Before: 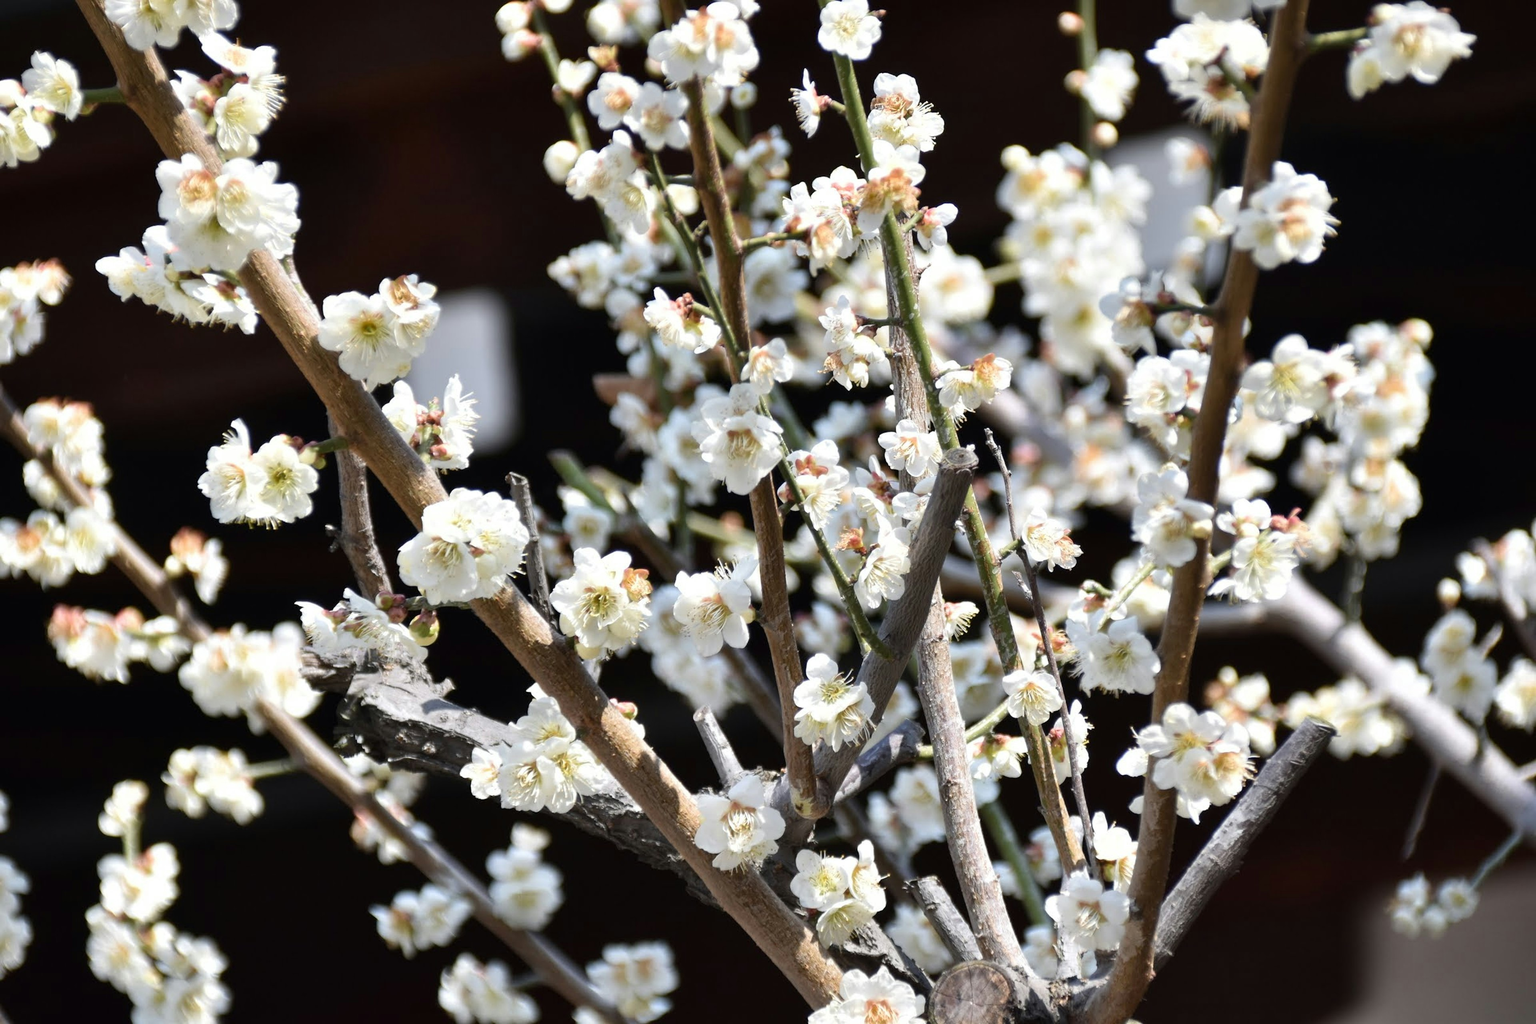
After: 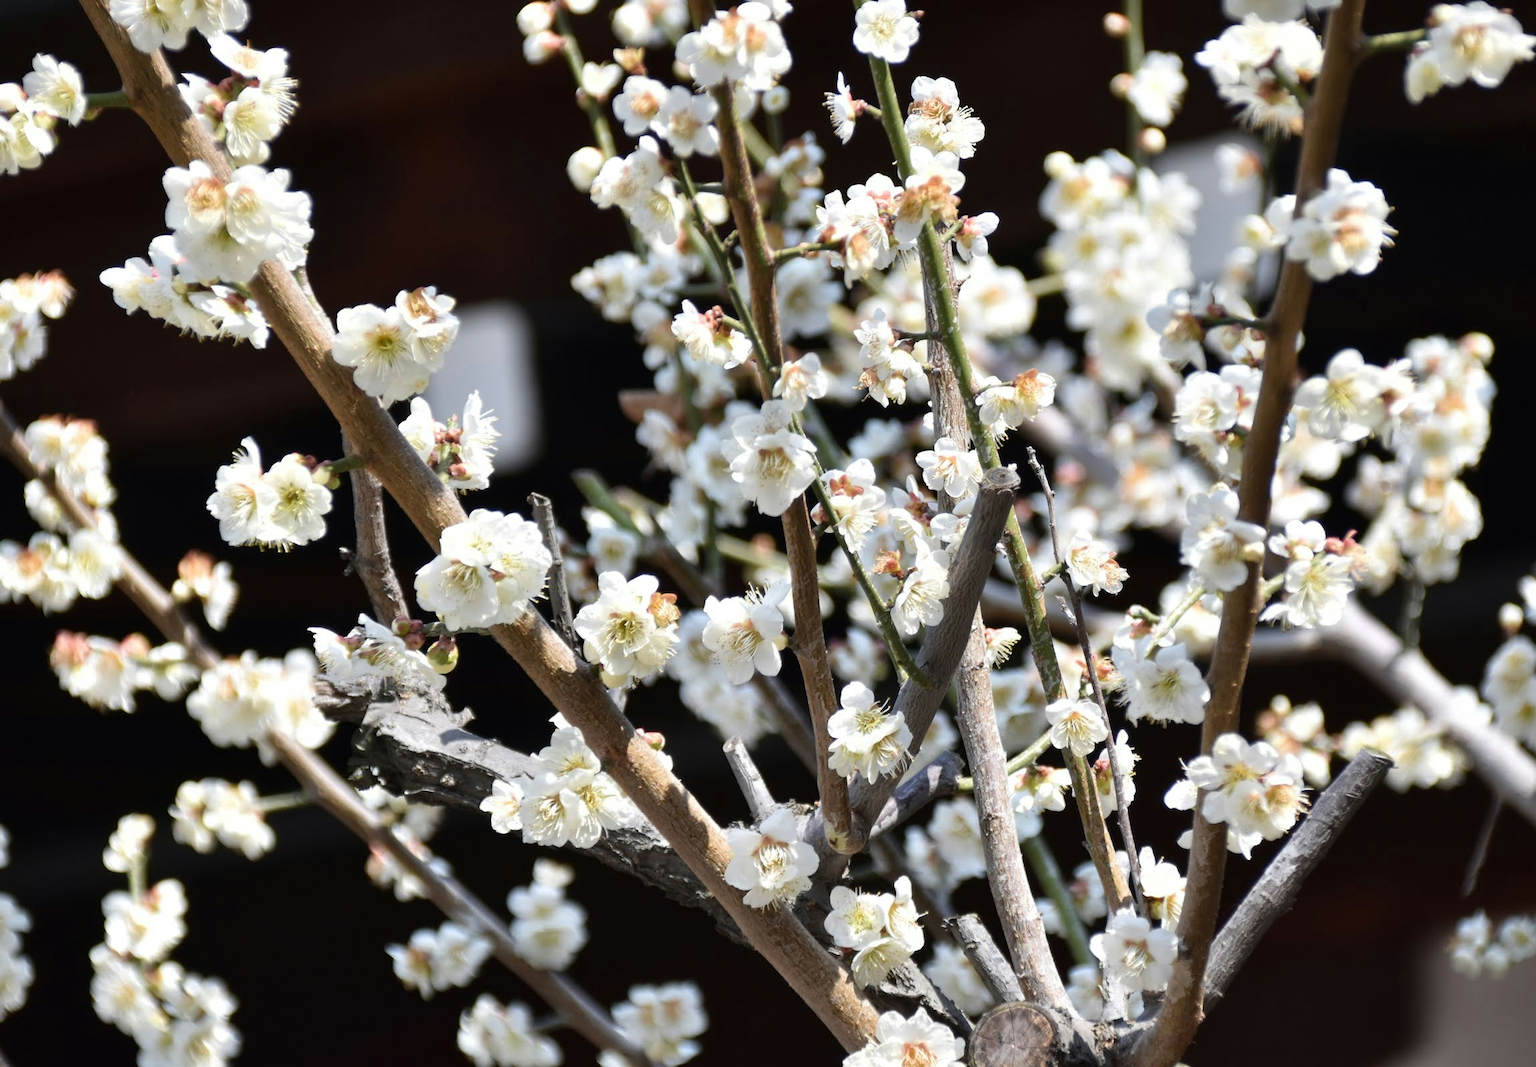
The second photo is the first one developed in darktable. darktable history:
crop: right 4.086%, bottom 0.029%
